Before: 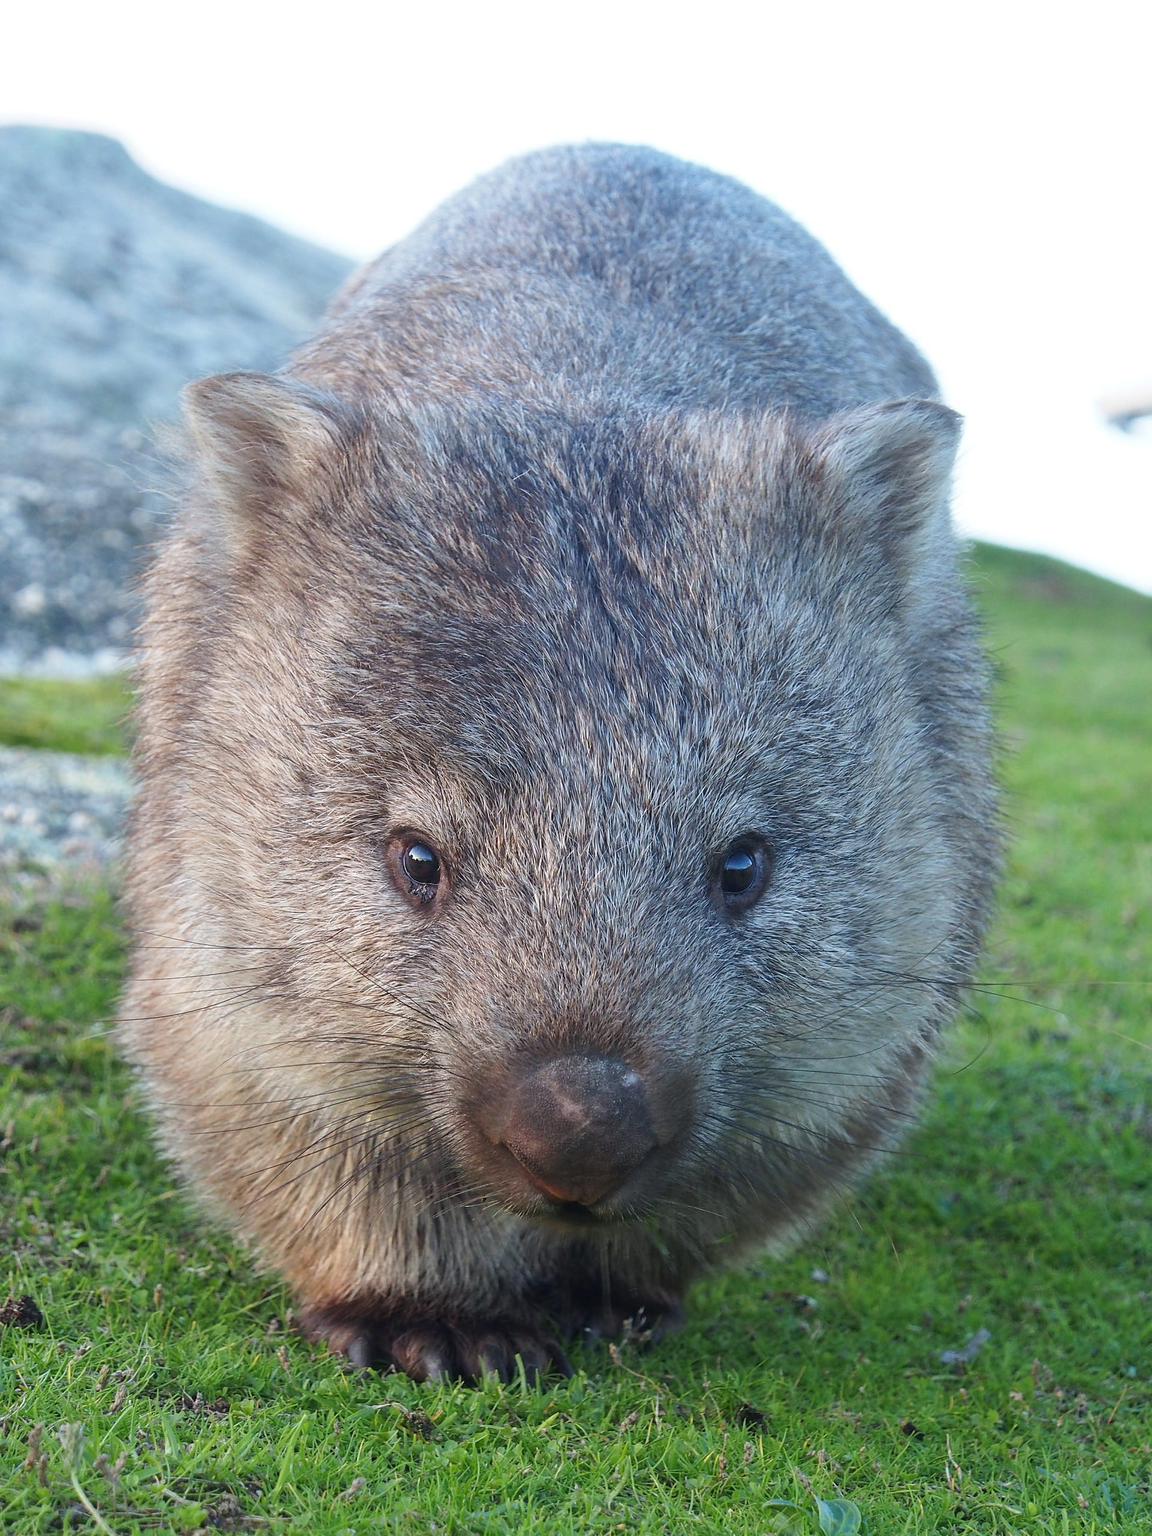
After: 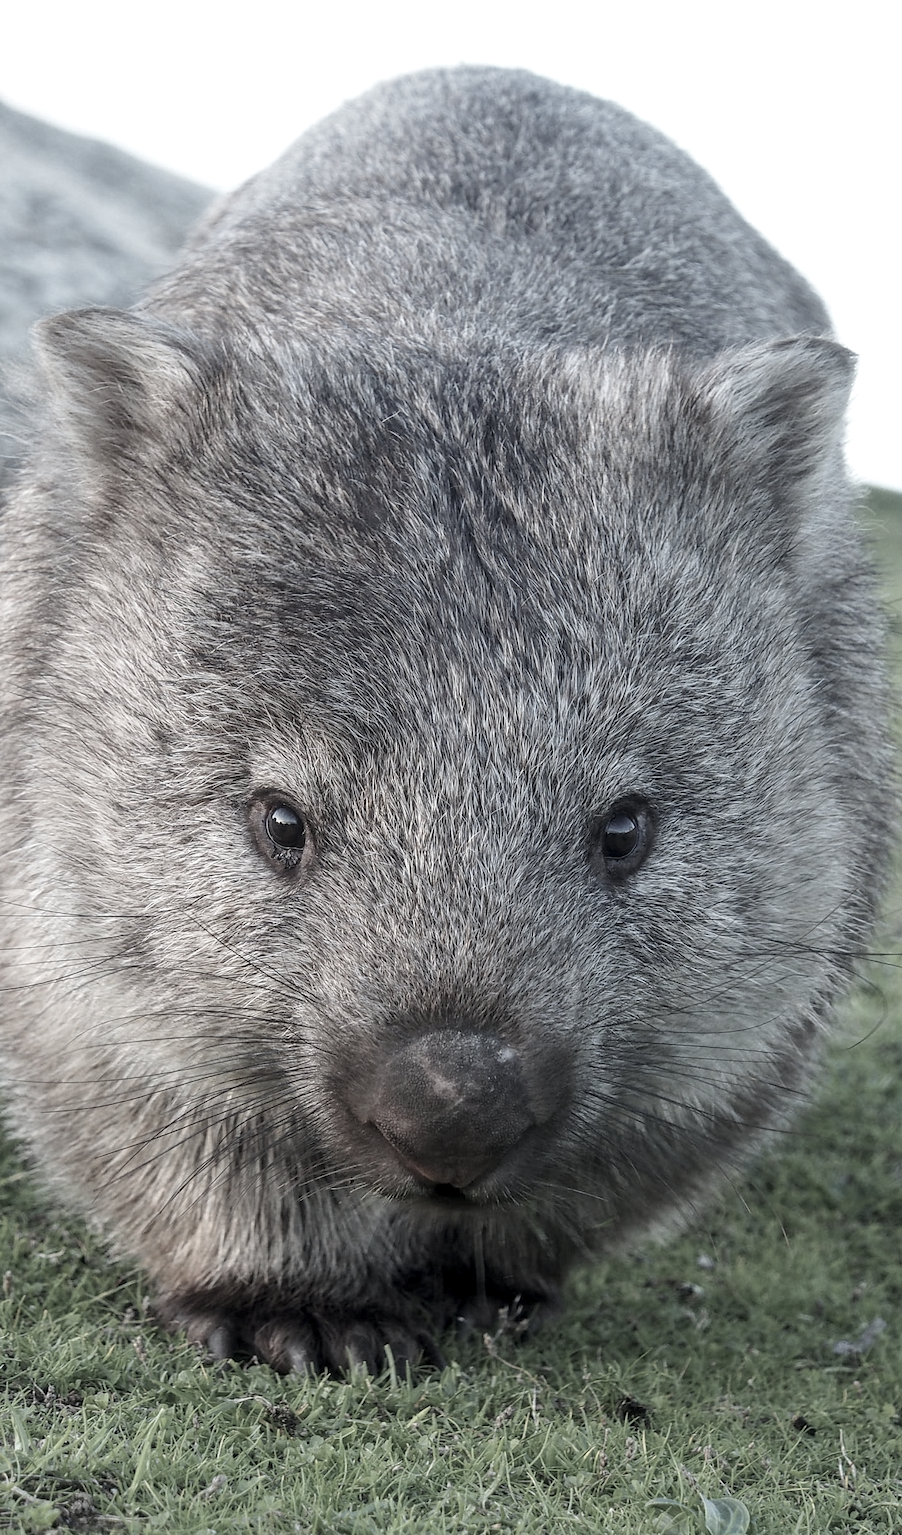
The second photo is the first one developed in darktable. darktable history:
local contrast: detail 130%
color zones: curves: ch1 [(0, 0.153) (0.143, 0.15) (0.286, 0.151) (0.429, 0.152) (0.571, 0.152) (0.714, 0.151) (0.857, 0.151) (1, 0.153)]
crop and rotate: left 13.15%, top 5.251%, right 12.609%
